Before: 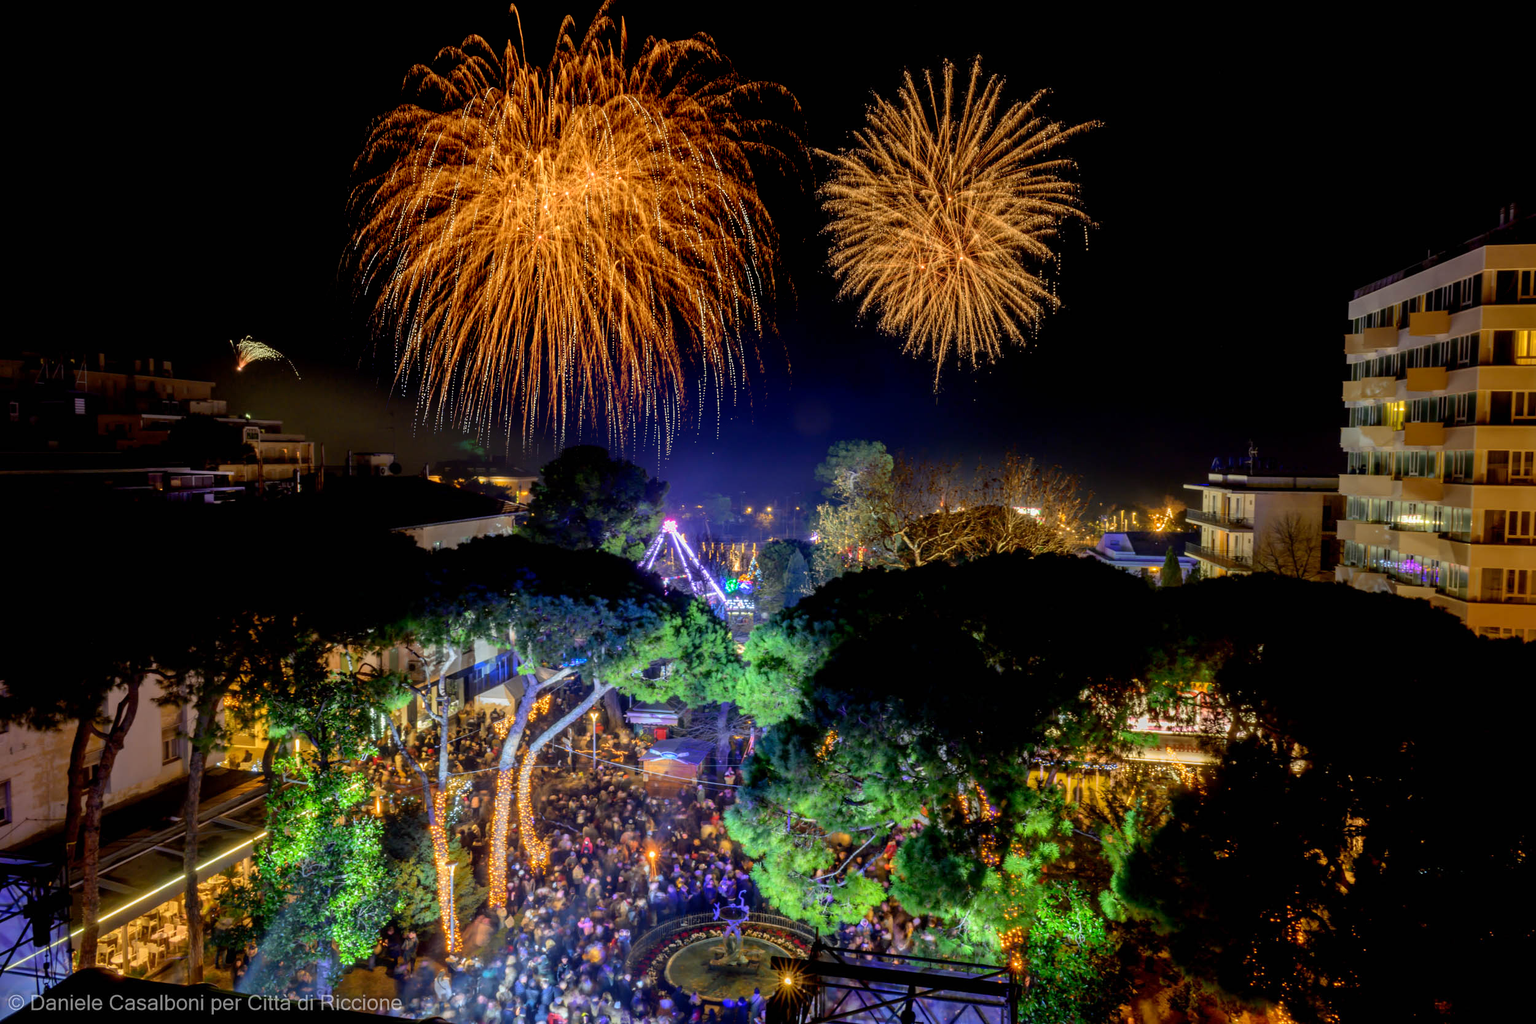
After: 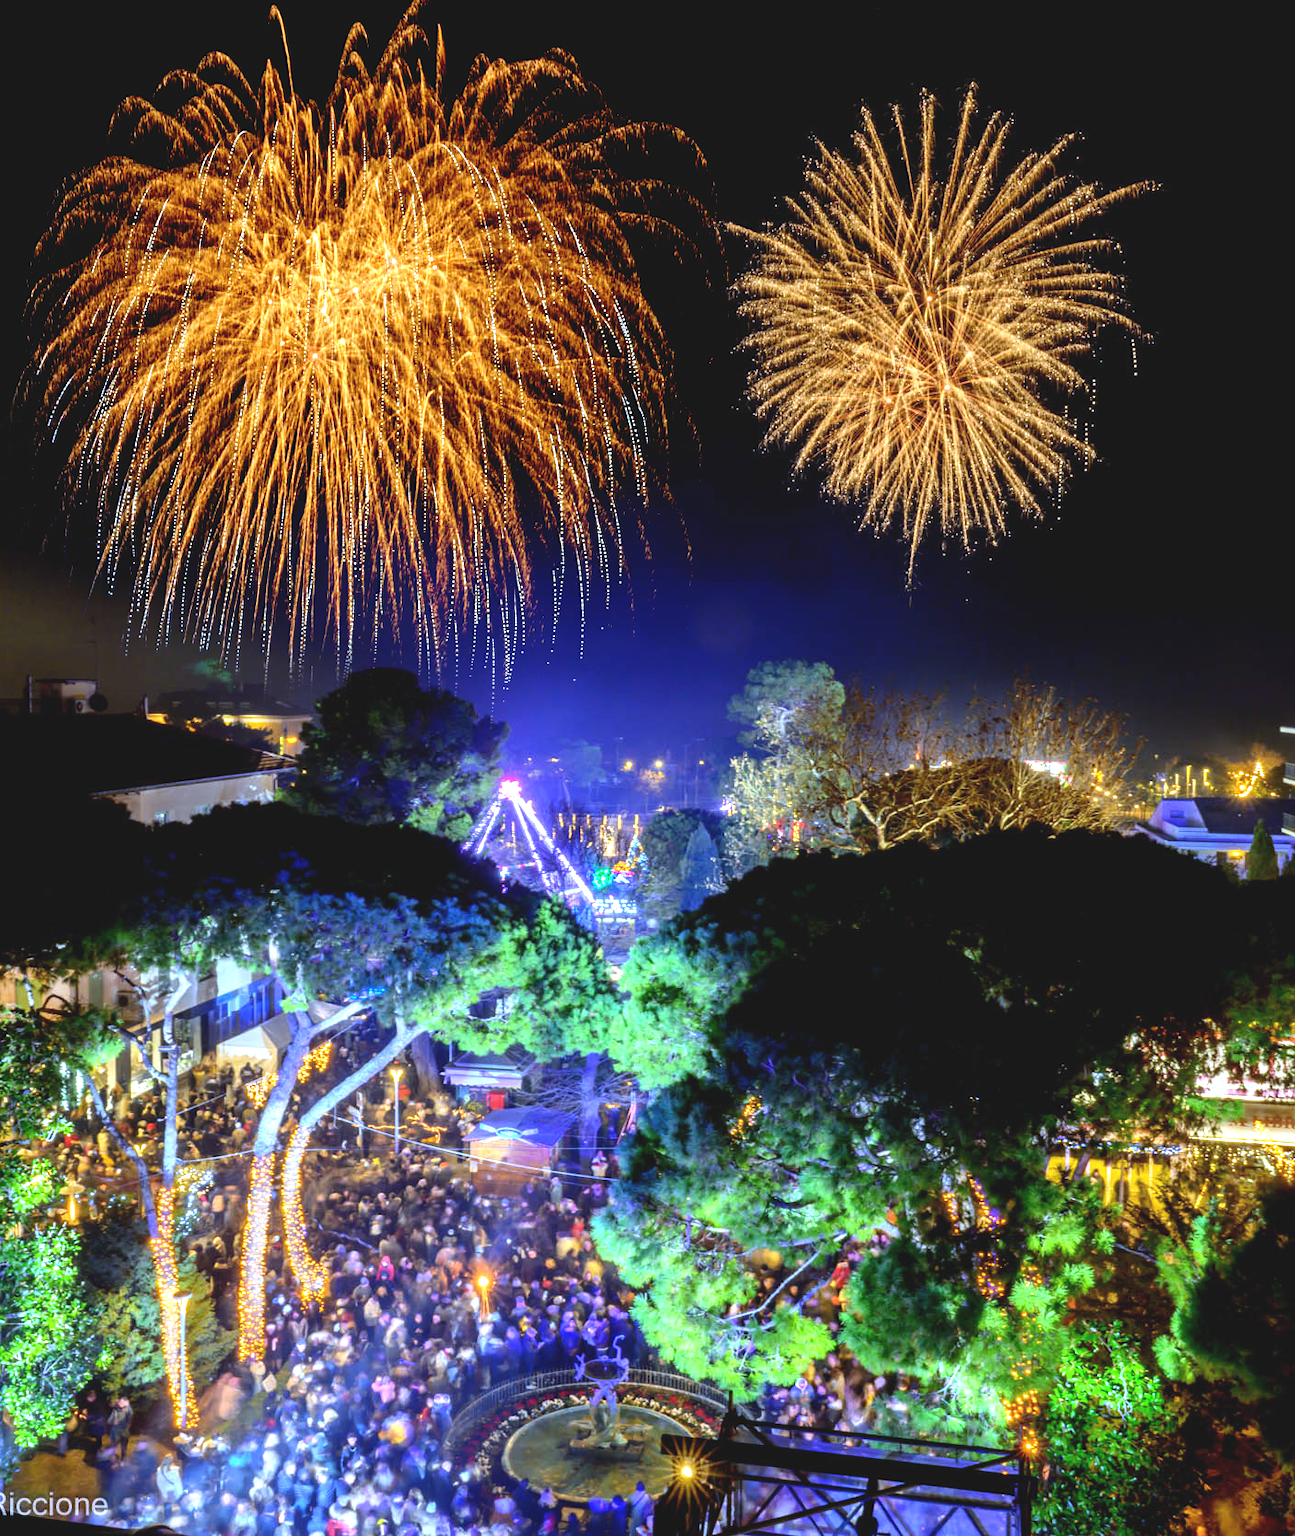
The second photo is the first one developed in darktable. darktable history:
crop: left 21.496%, right 22.254%
white balance: red 0.871, blue 1.249
exposure: black level correction -0.005, exposure 1.002 EV, compensate highlight preservation false
